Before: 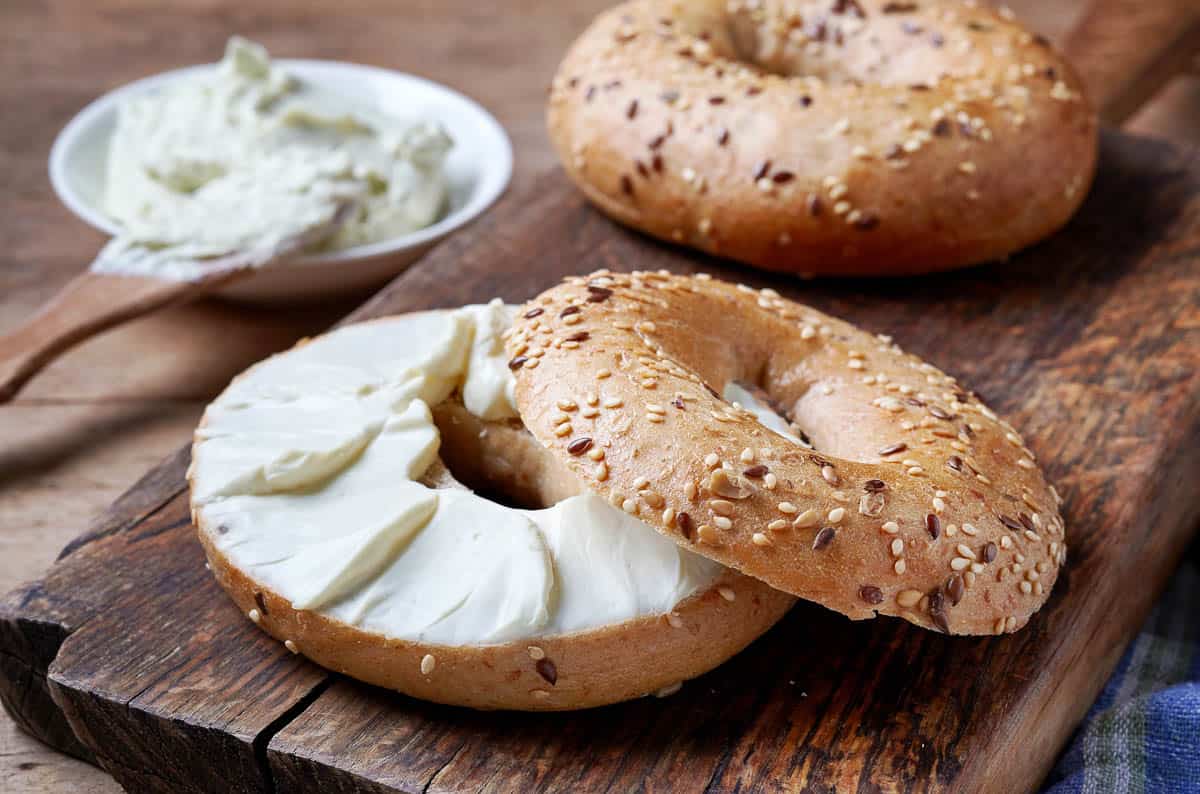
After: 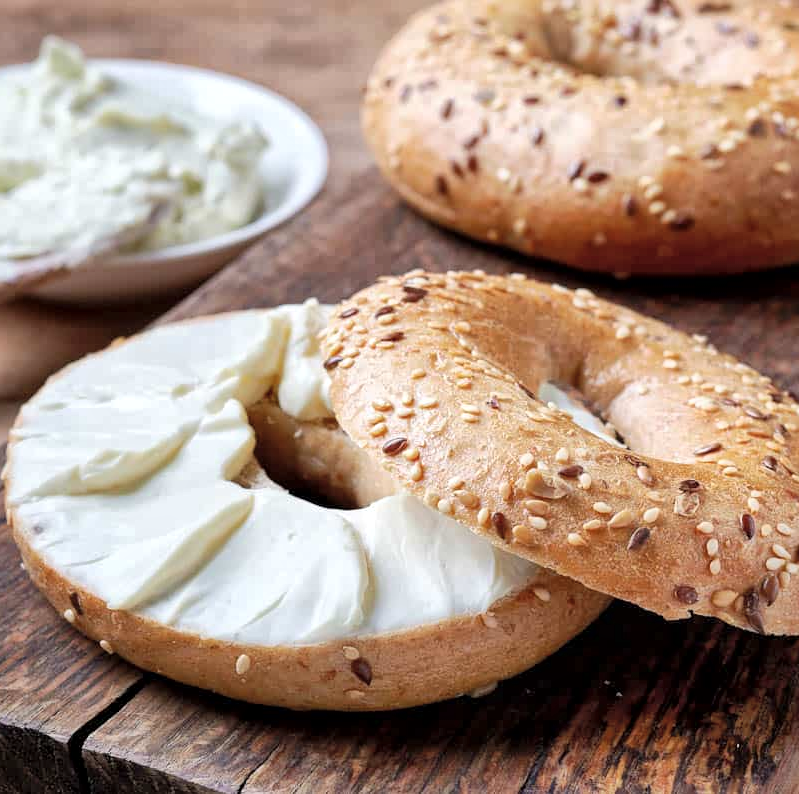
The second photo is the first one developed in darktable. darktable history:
tone equalizer: on, module defaults
crop: left 15.419%, right 17.914%
global tonemap: drago (1, 100), detail 1
